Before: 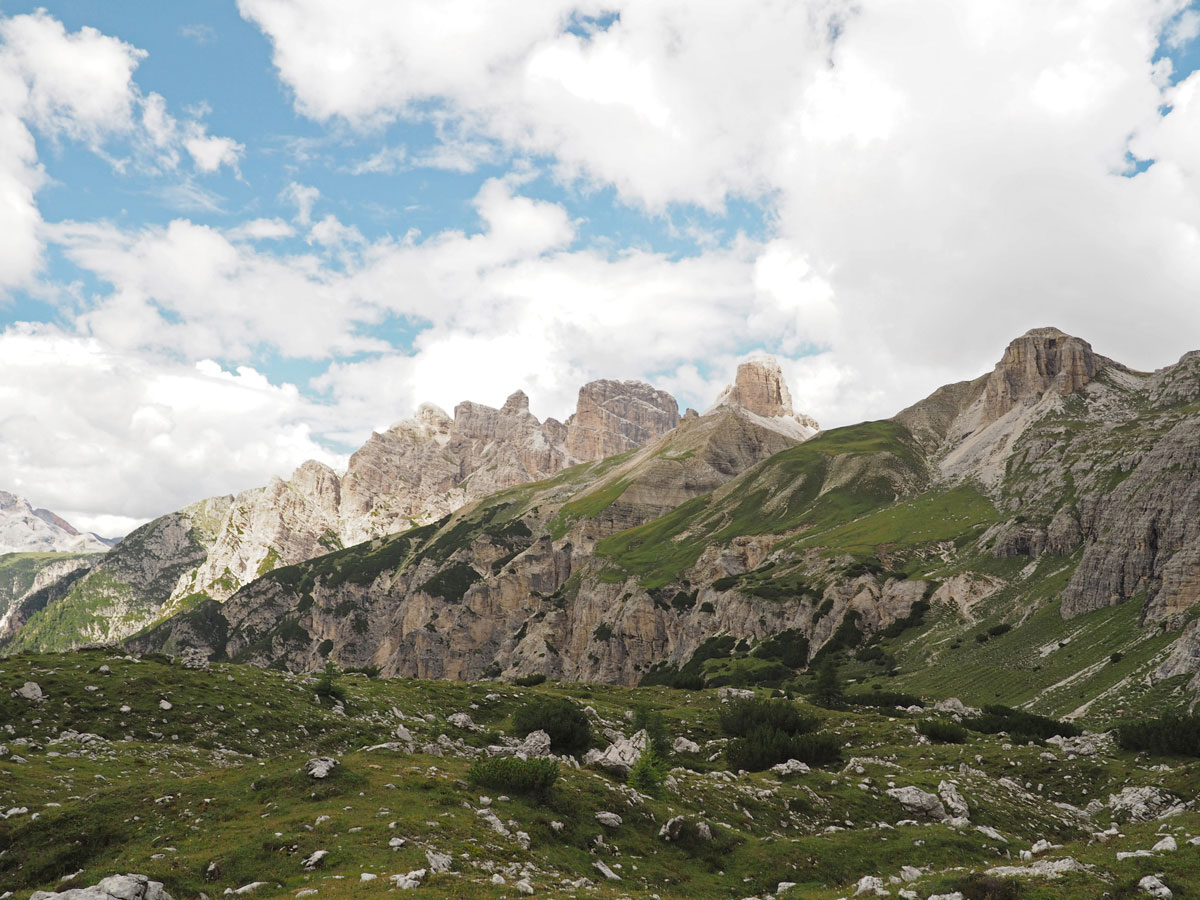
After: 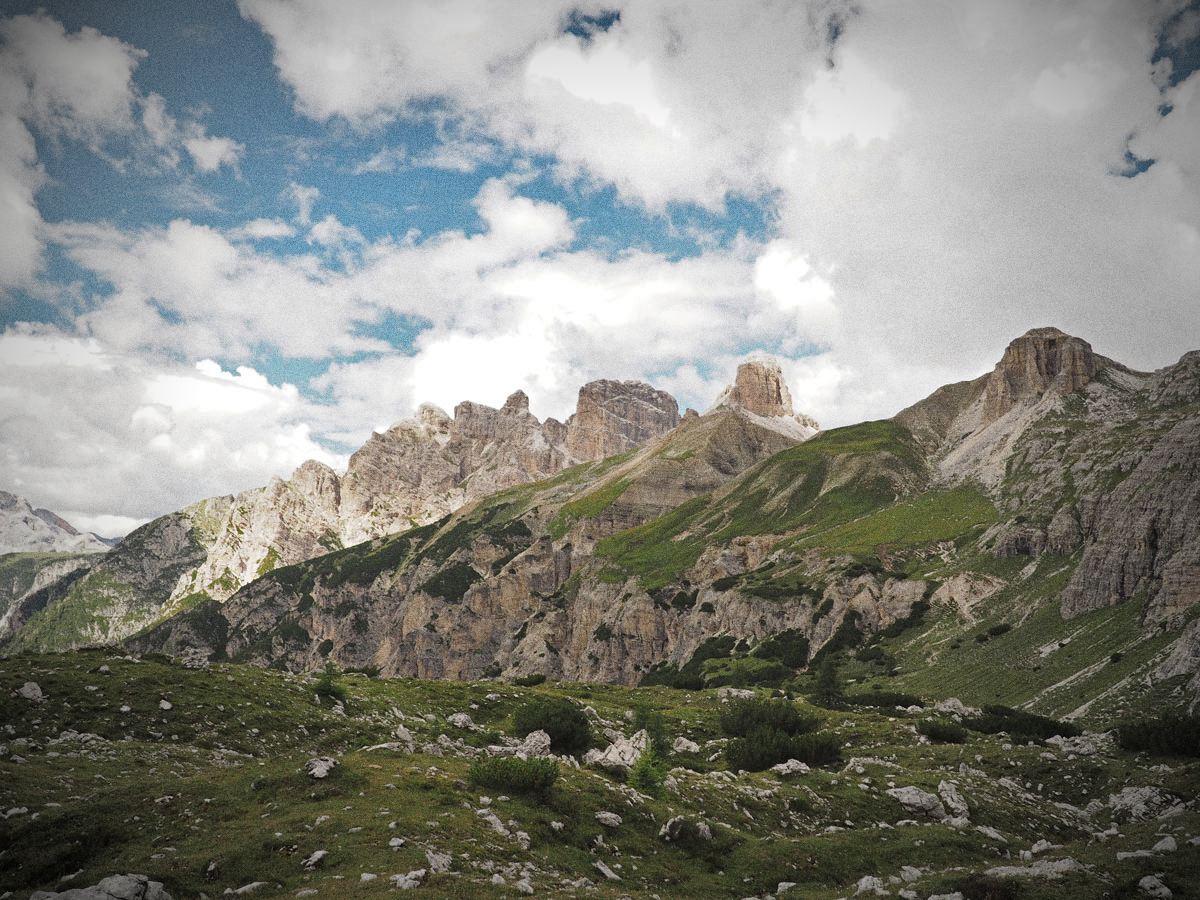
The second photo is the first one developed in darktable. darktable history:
shadows and highlights: low approximation 0.01, soften with gaussian
vignetting: fall-off start 67.5%, fall-off radius 67.23%, brightness -0.813, automatic ratio true
grain: coarseness 0.09 ISO, strength 40%
